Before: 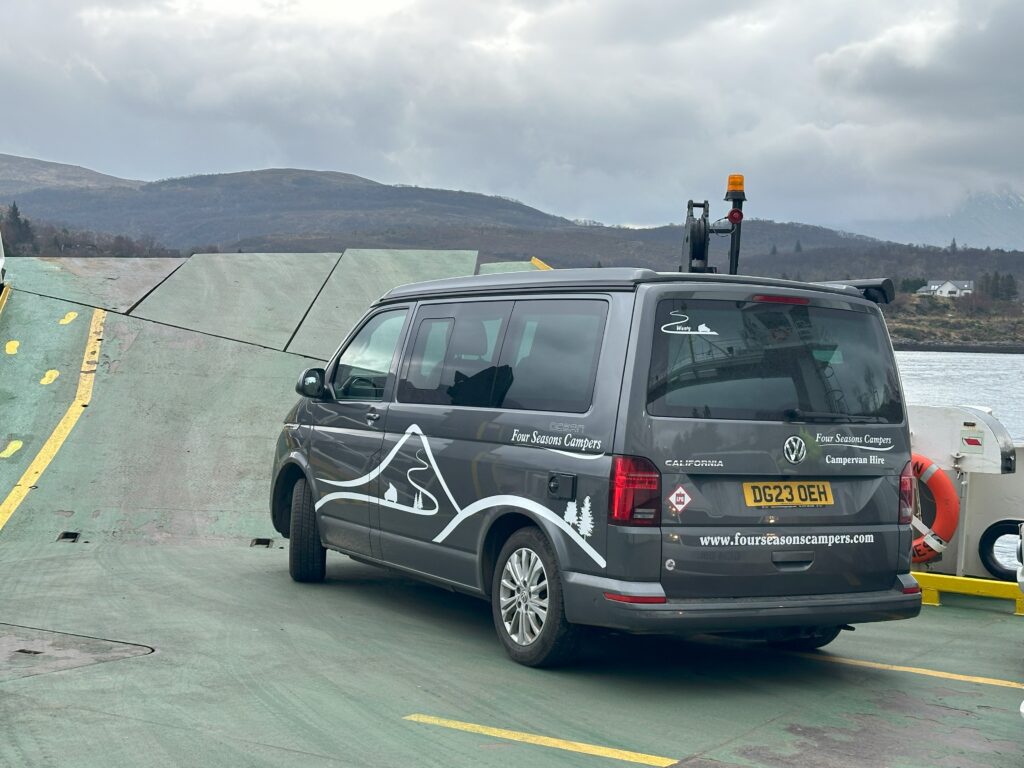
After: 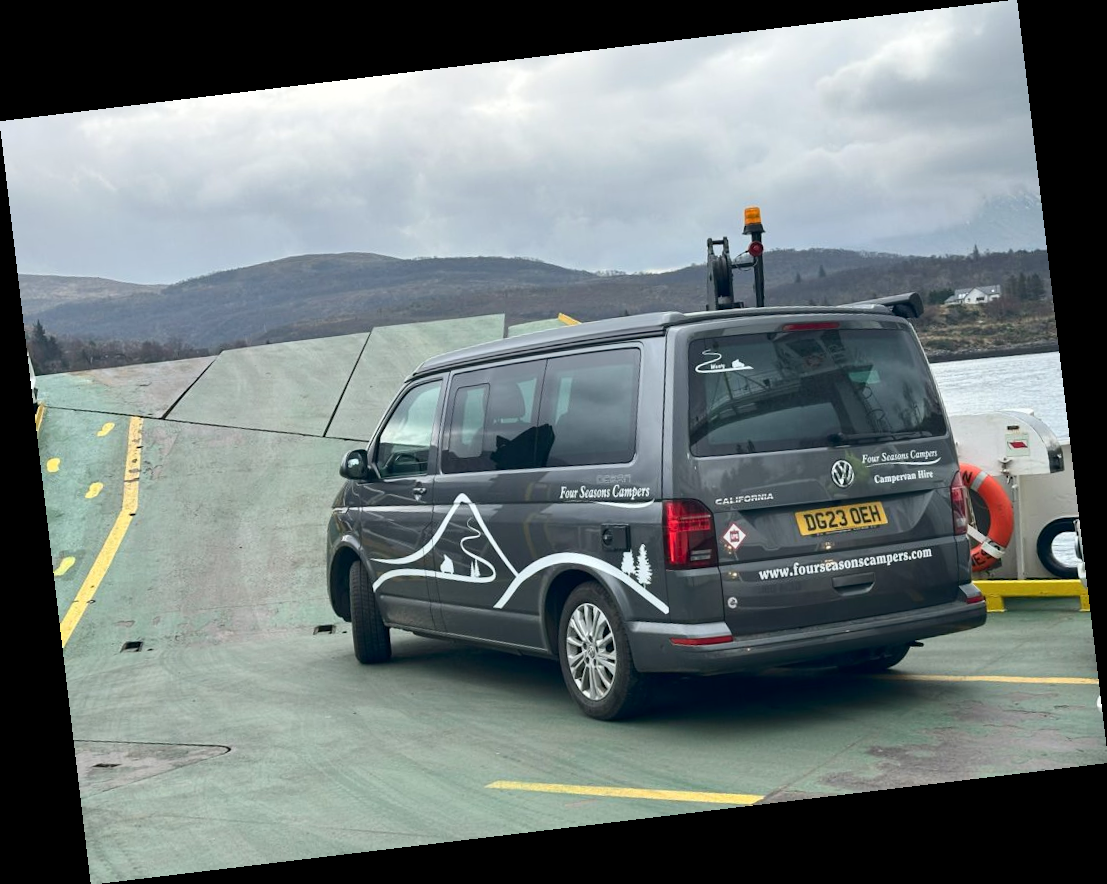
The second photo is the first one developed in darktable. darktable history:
rotate and perspective: rotation -6.83°, automatic cropping off
contrast brightness saturation: contrast 0.14
levels: mode automatic, black 0.023%, white 99.97%, levels [0.062, 0.494, 0.925]
